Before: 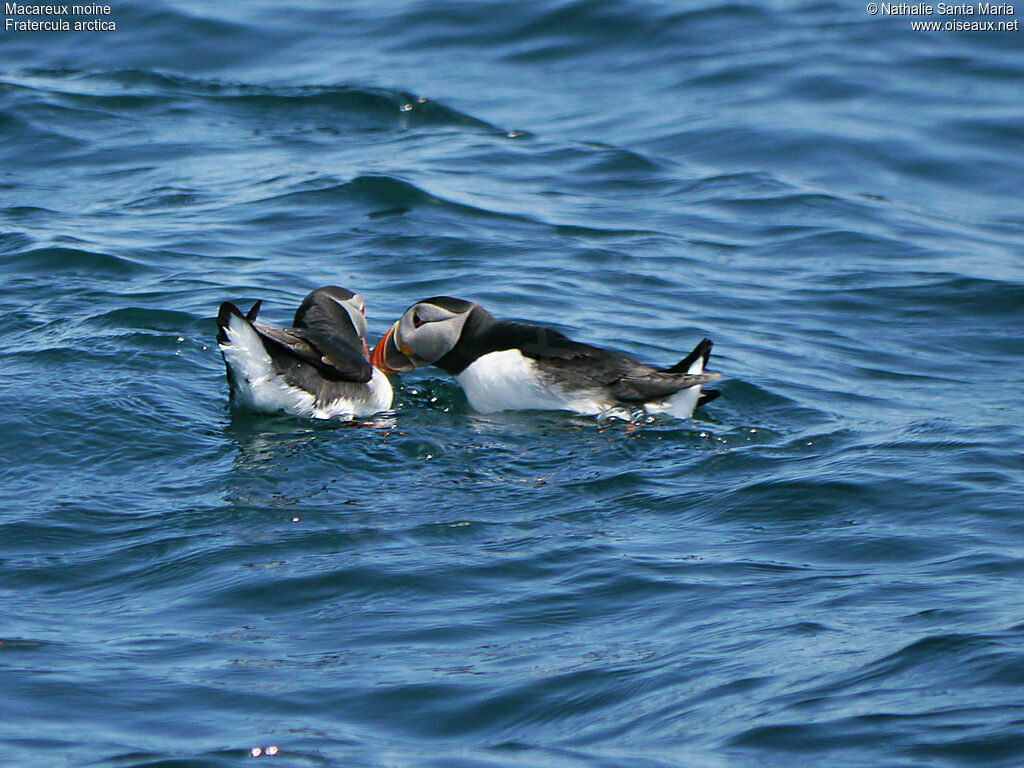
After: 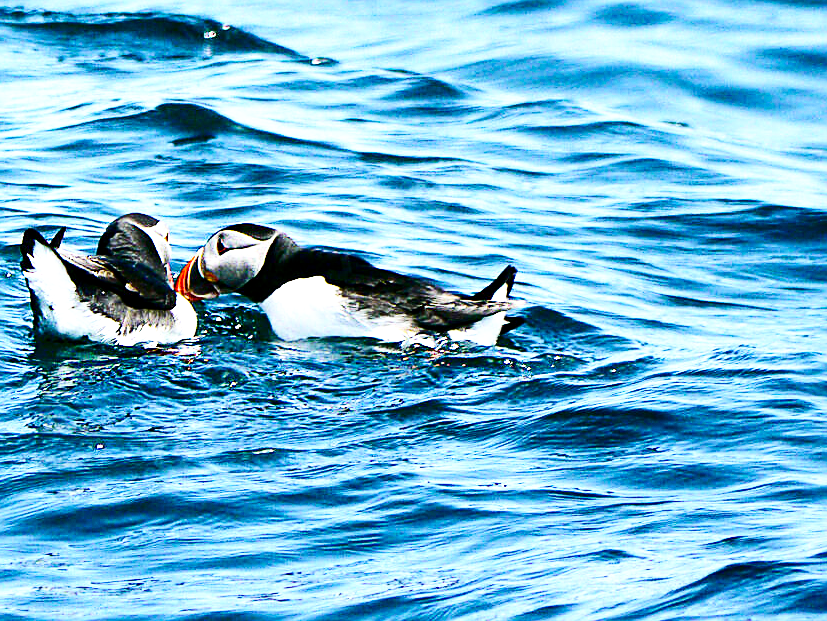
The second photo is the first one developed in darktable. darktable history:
local contrast: highlights 102%, shadows 98%, detail 120%, midtone range 0.2
contrast brightness saturation: contrast 0.238, brightness -0.228, saturation 0.143
sharpen: on, module defaults
base curve: curves: ch0 [(0, 0) (0.007, 0.004) (0.027, 0.03) (0.046, 0.07) (0.207, 0.54) (0.442, 0.872) (0.673, 0.972) (1, 1)], preserve colors none
exposure: exposure 0.456 EV, compensate exposure bias true, compensate highlight preservation false
crop: left 19.198%, top 9.564%, right 0%, bottom 9.566%
